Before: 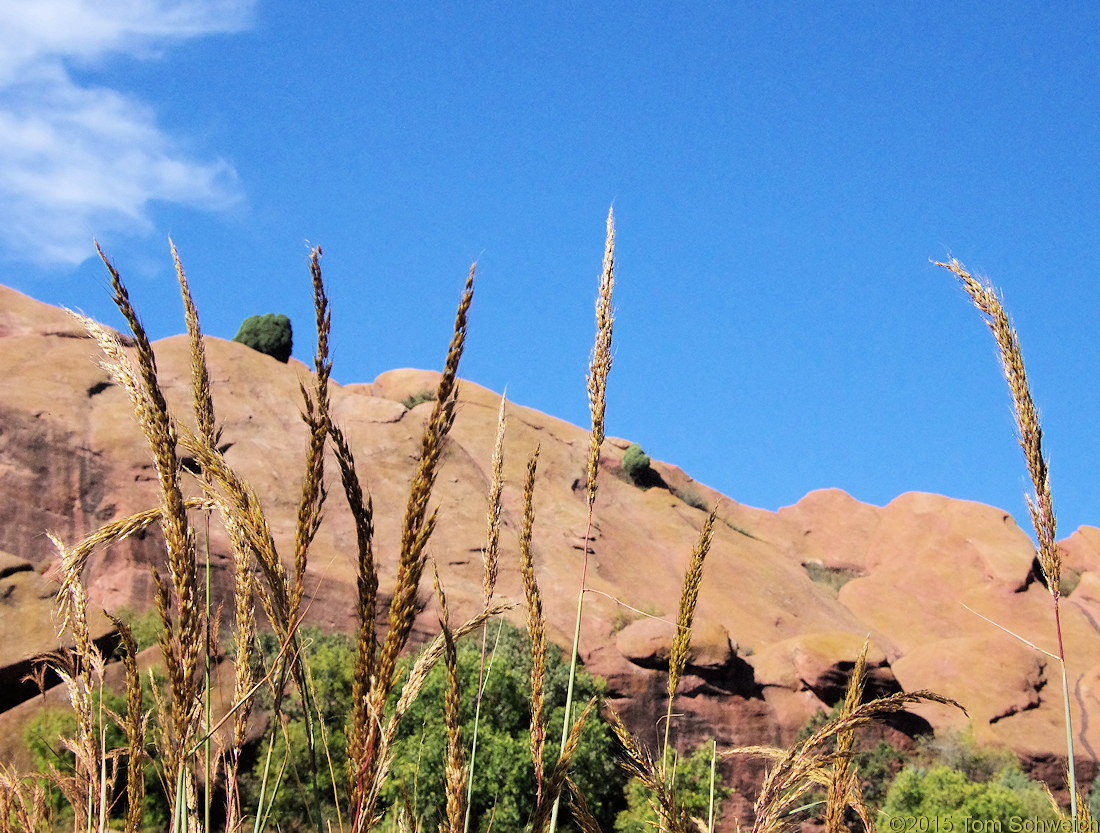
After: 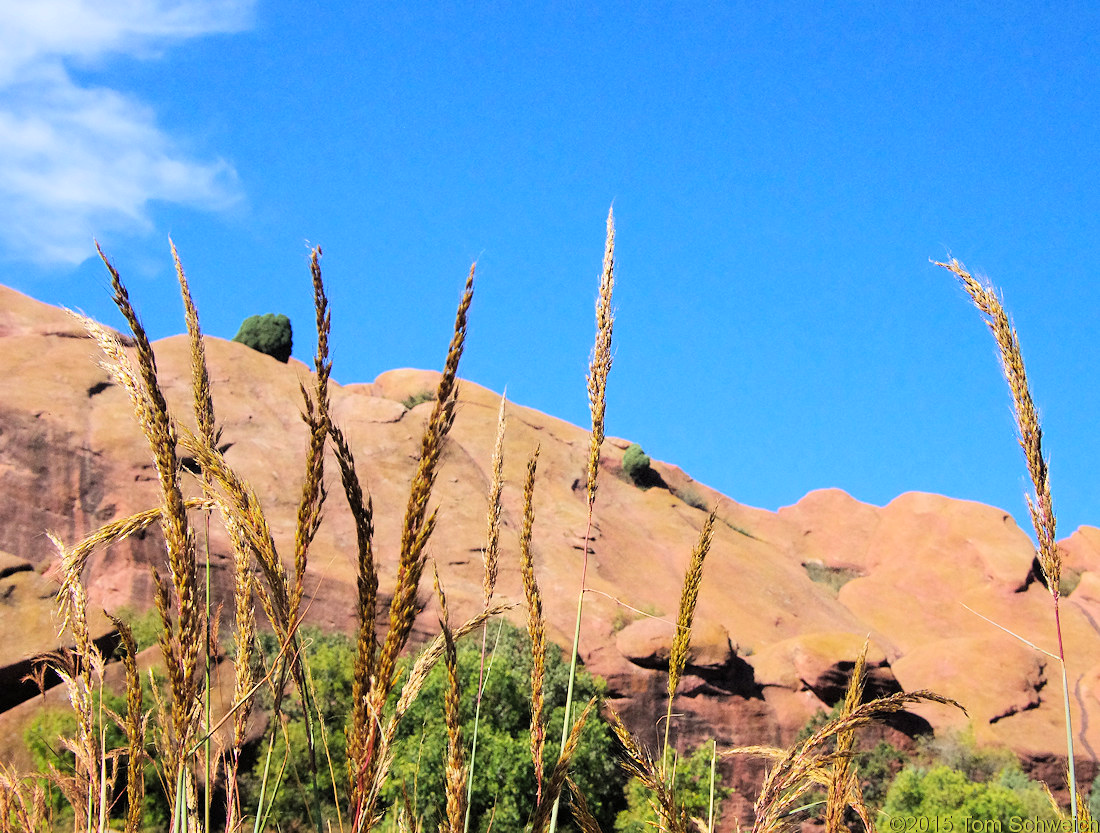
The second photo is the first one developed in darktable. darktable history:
contrast brightness saturation: contrast 0.07, brightness 0.085, saturation 0.184
